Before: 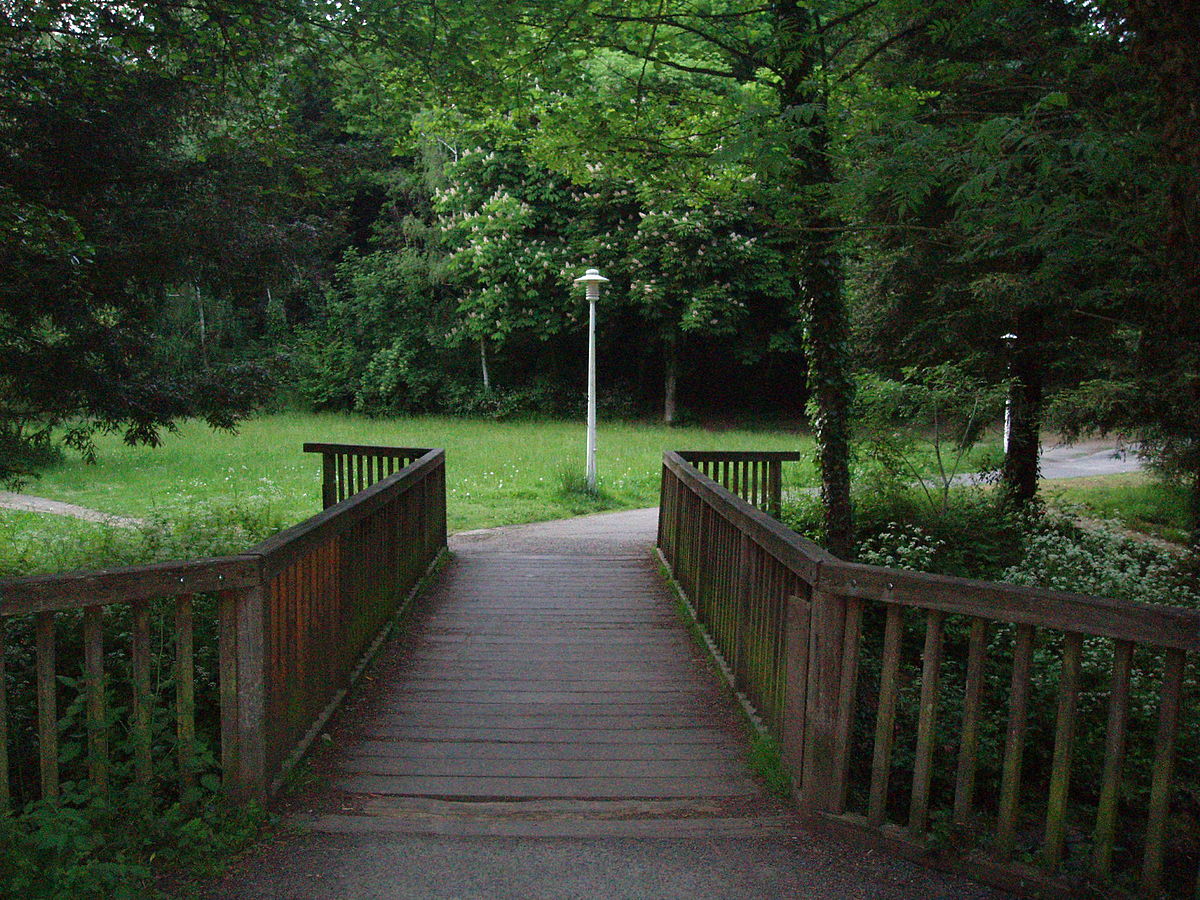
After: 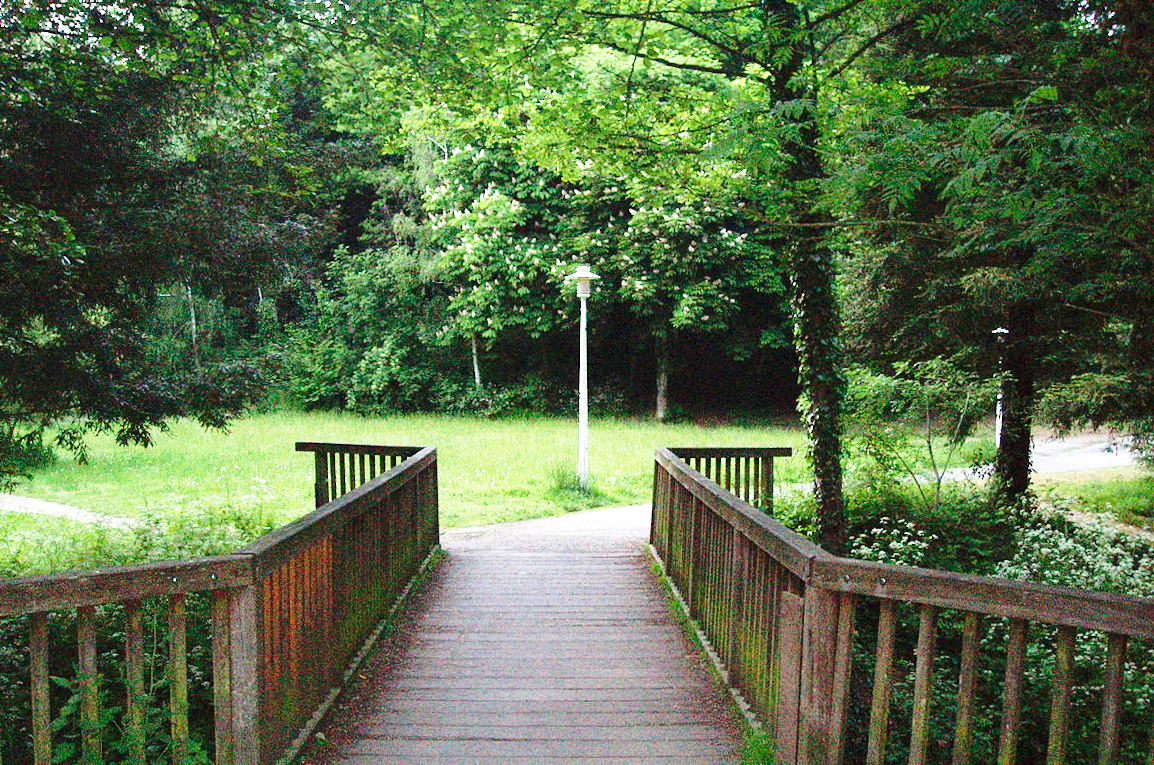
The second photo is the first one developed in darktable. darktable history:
base curve: curves: ch0 [(0, 0) (0.028, 0.03) (0.121, 0.232) (0.46, 0.748) (0.859, 0.968) (1, 1)], preserve colors none
crop and rotate: angle 0.373°, left 0.304%, right 2.673%, bottom 14.157%
exposure: exposure 1 EV, compensate exposure bias true, compensate highlight preservation false
